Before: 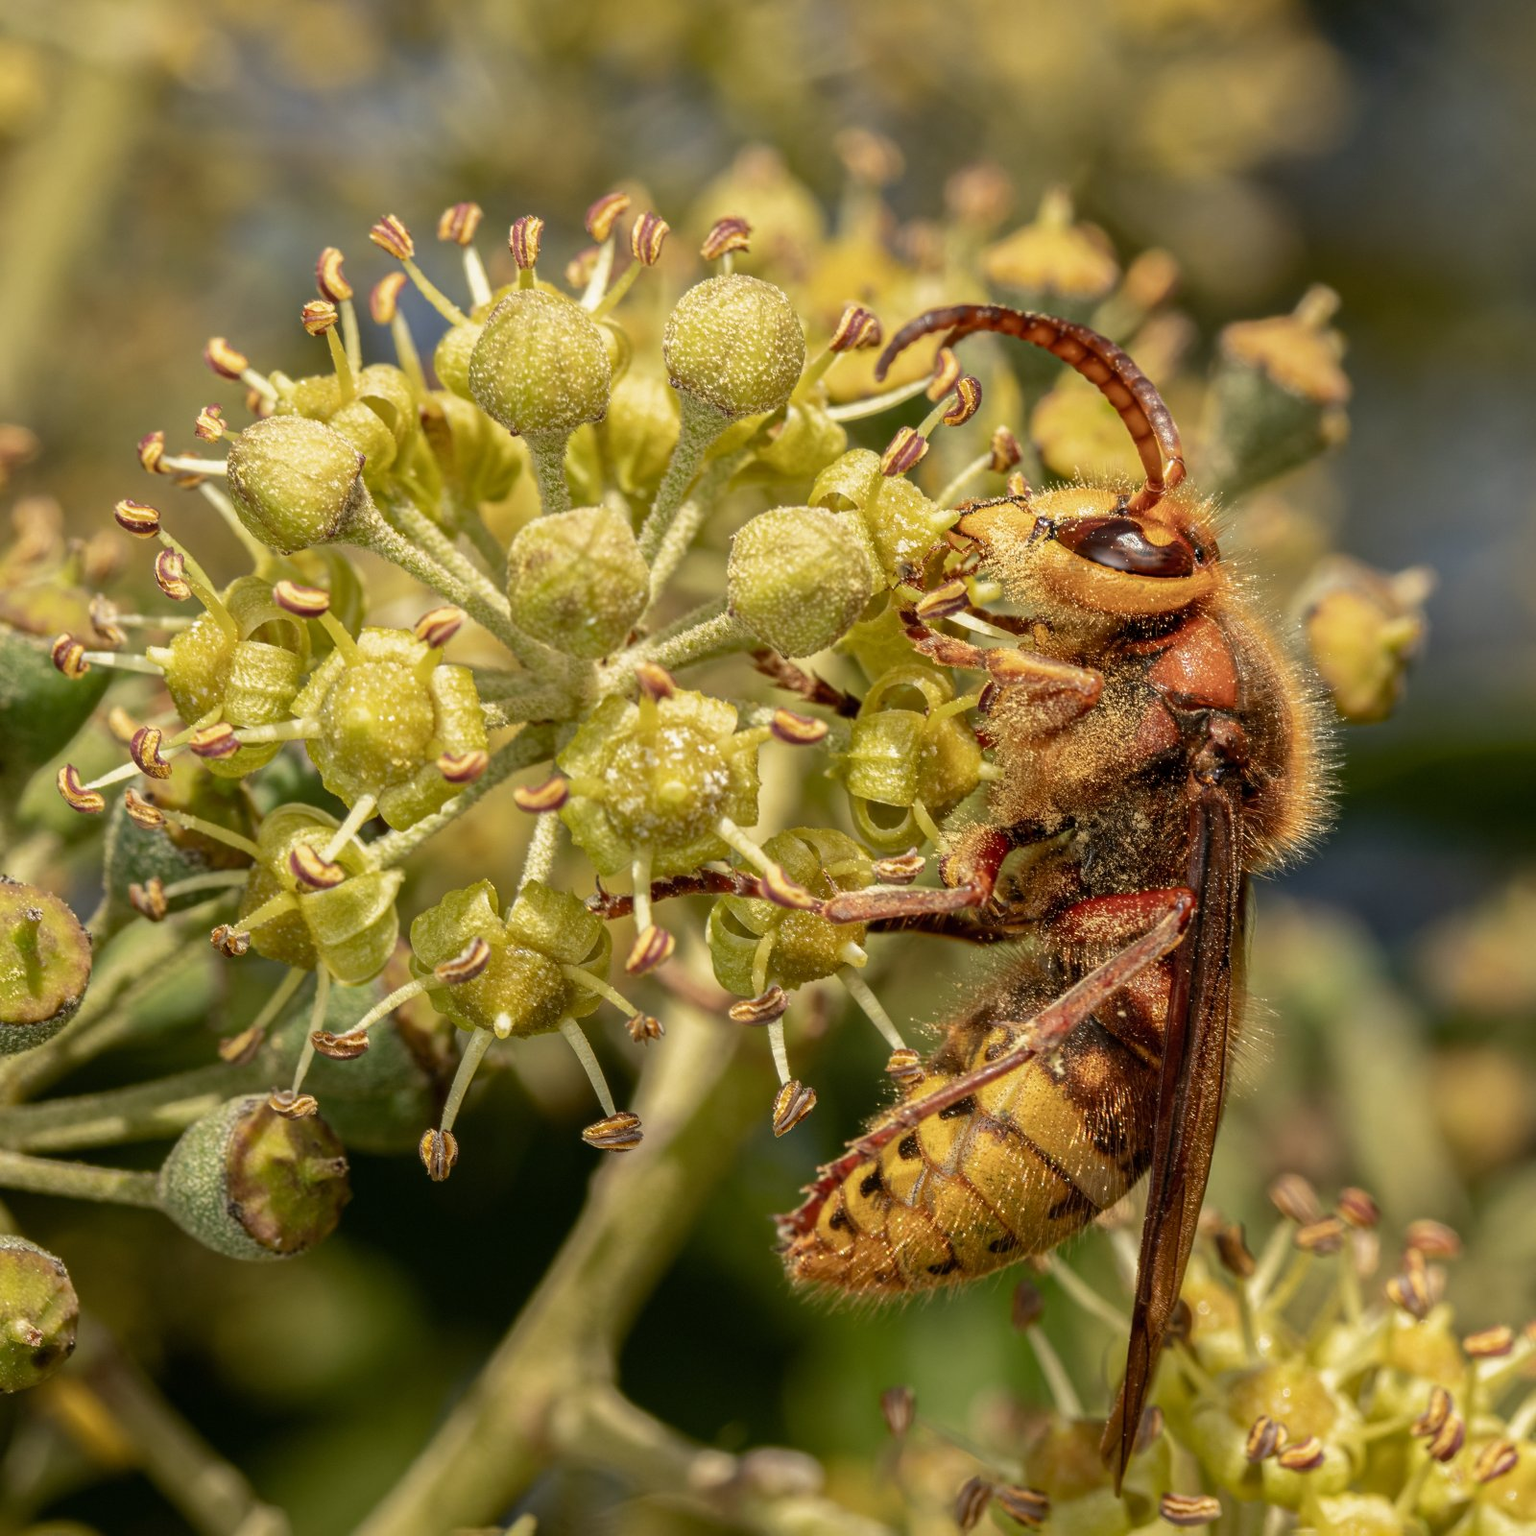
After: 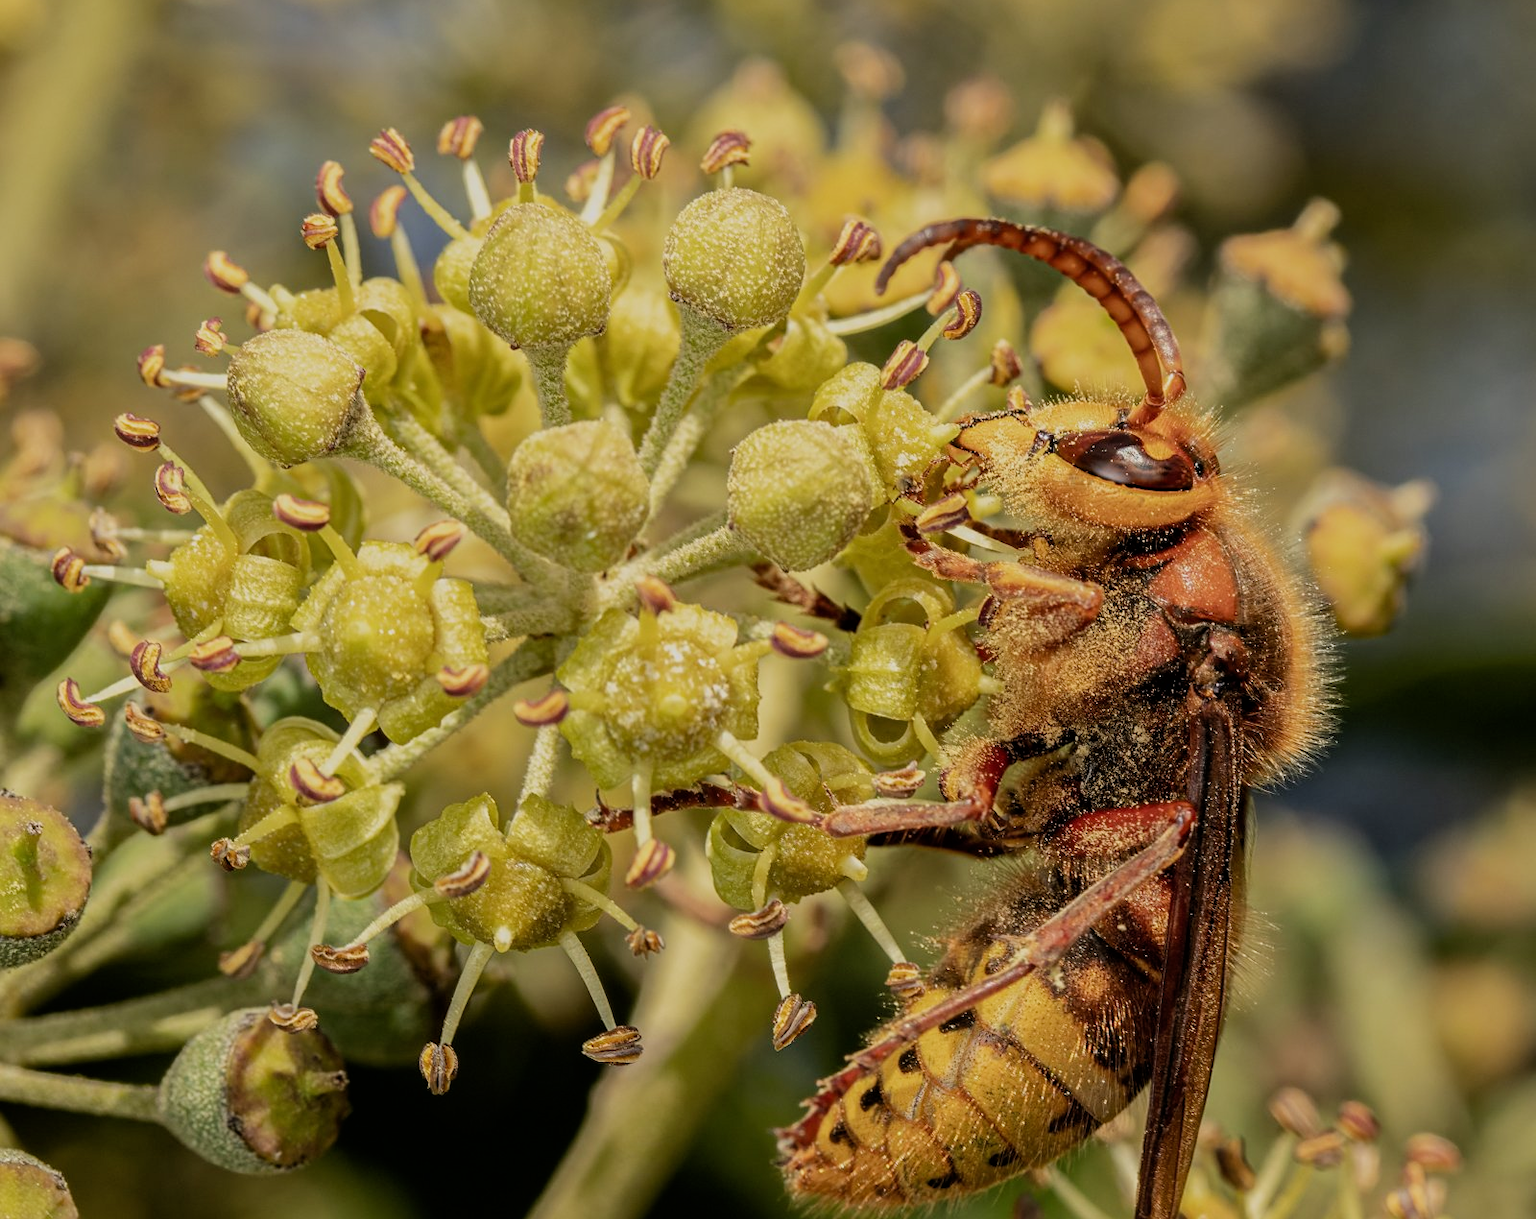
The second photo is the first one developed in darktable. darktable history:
crop and rotate: top 5.667%, bottom 14.937%
sharpen: amount 0.2
filmic rgb: black relative exposure -7.65 EV, white relative exposure 4.56 EV, hardness 3.61, color science v6 (2022)
